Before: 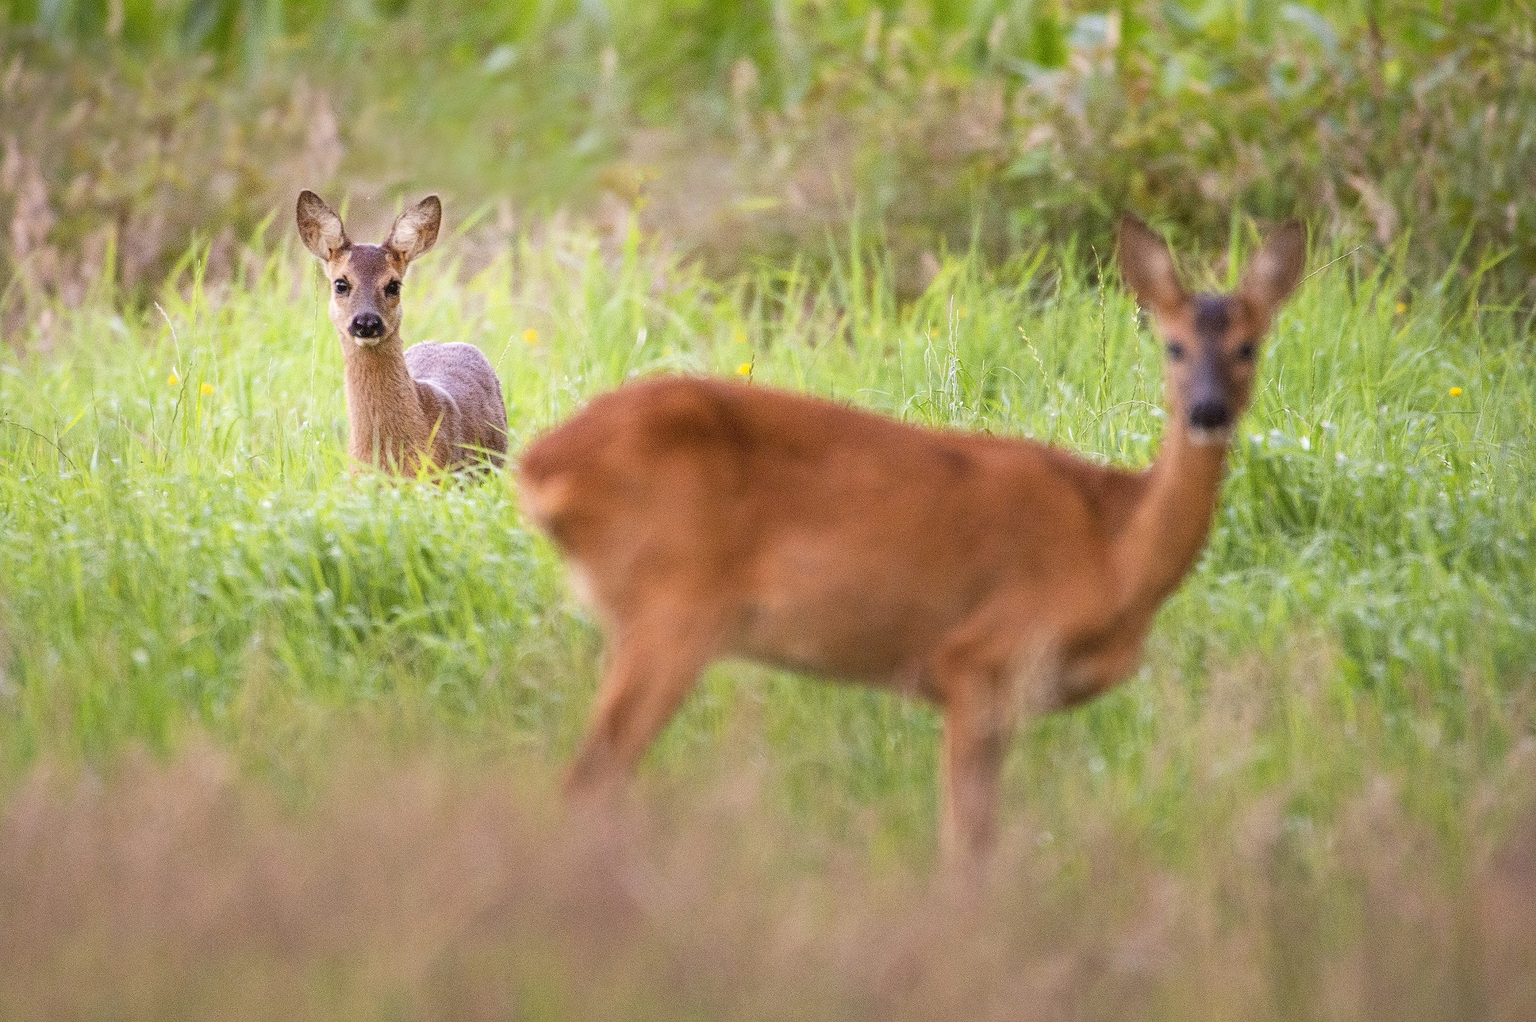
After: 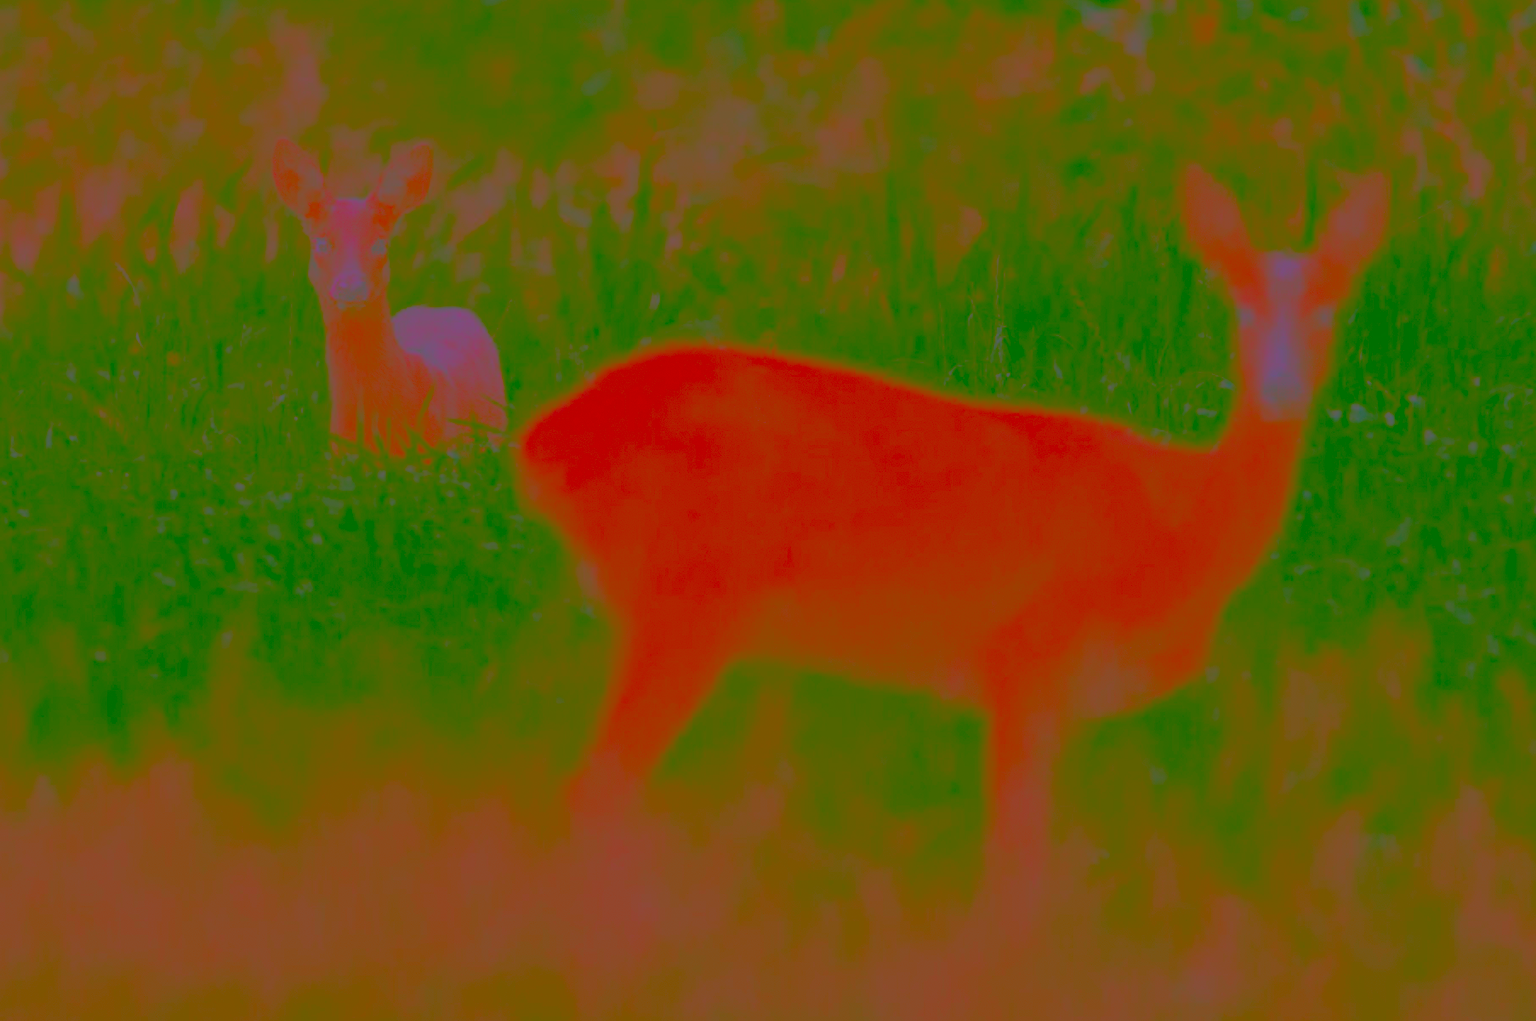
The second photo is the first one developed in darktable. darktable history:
contrast brightness saturation: contrast -0.99, brightness -0.17, saturation 0.75
crop: left 3.305%, top 6.436%, right 6.389%, bottom 3.258%
